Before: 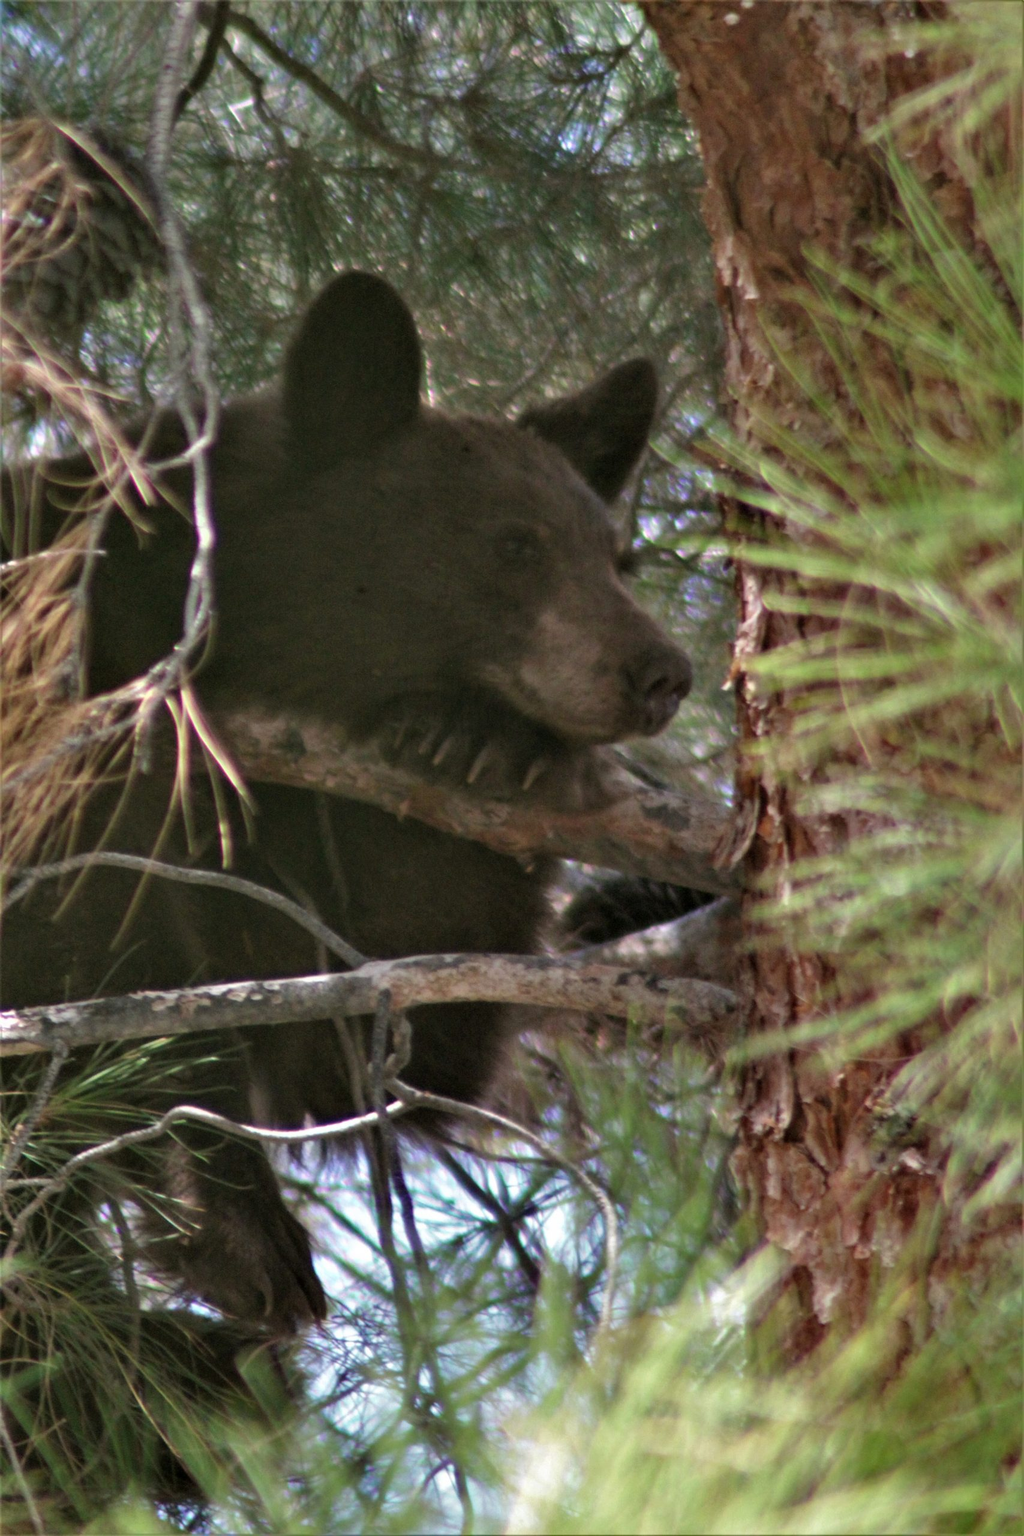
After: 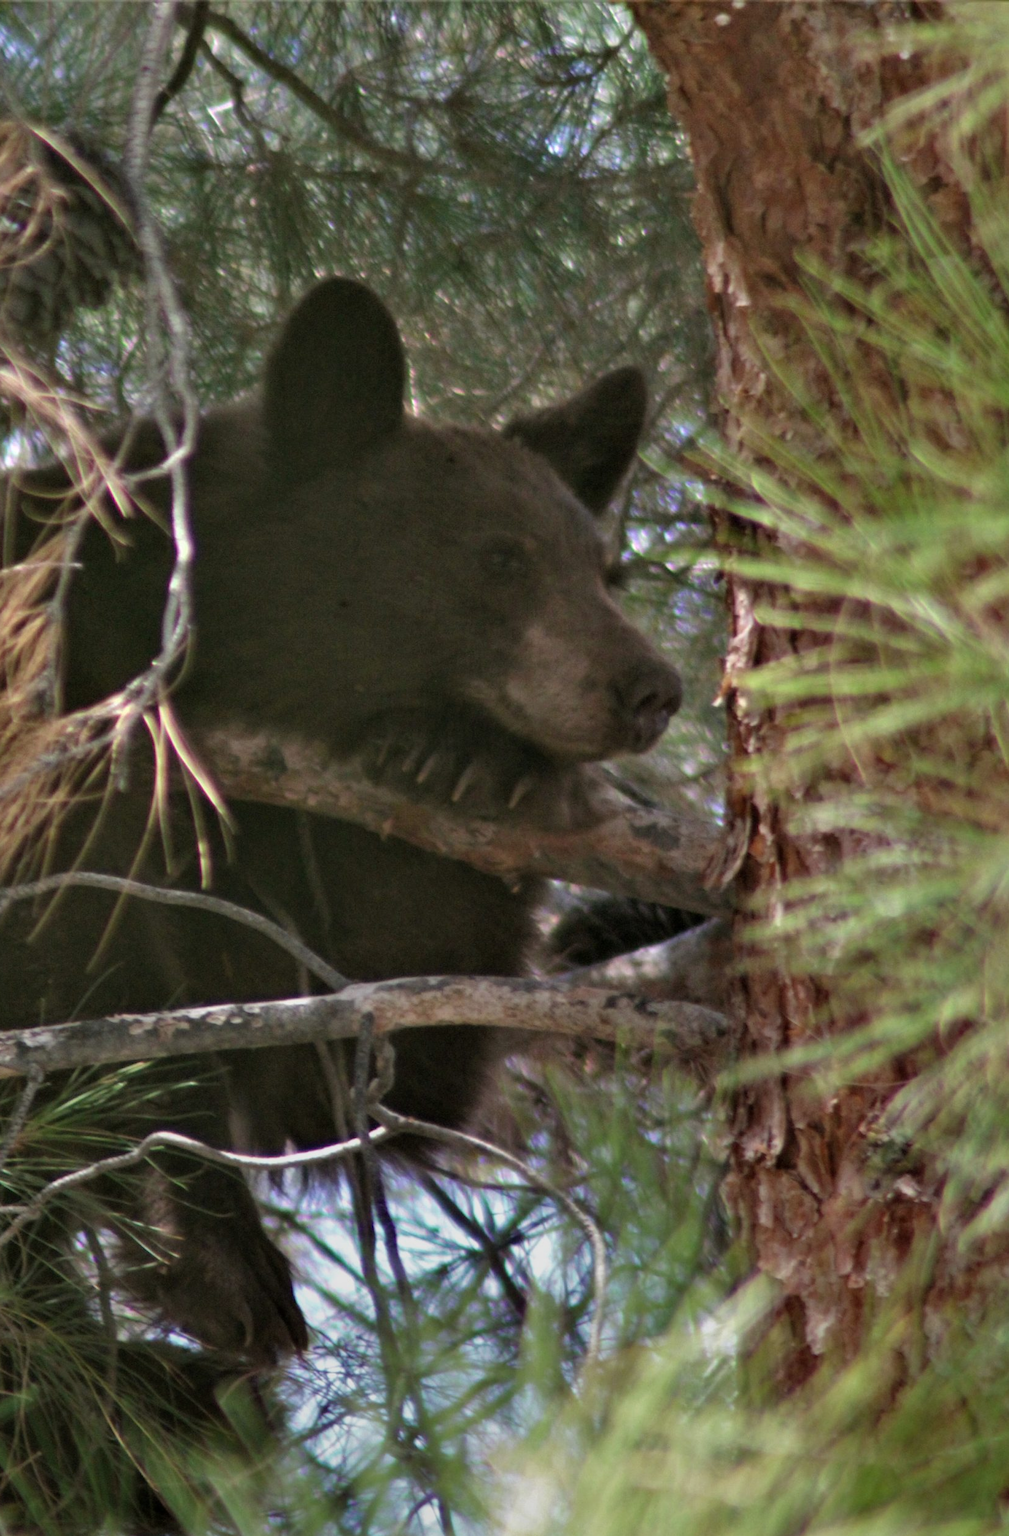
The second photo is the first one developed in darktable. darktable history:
graduated density: rotation -180°, offset 27.42
crop and rotate: left 2.536%, right 1.107%, bottom 2.246%
